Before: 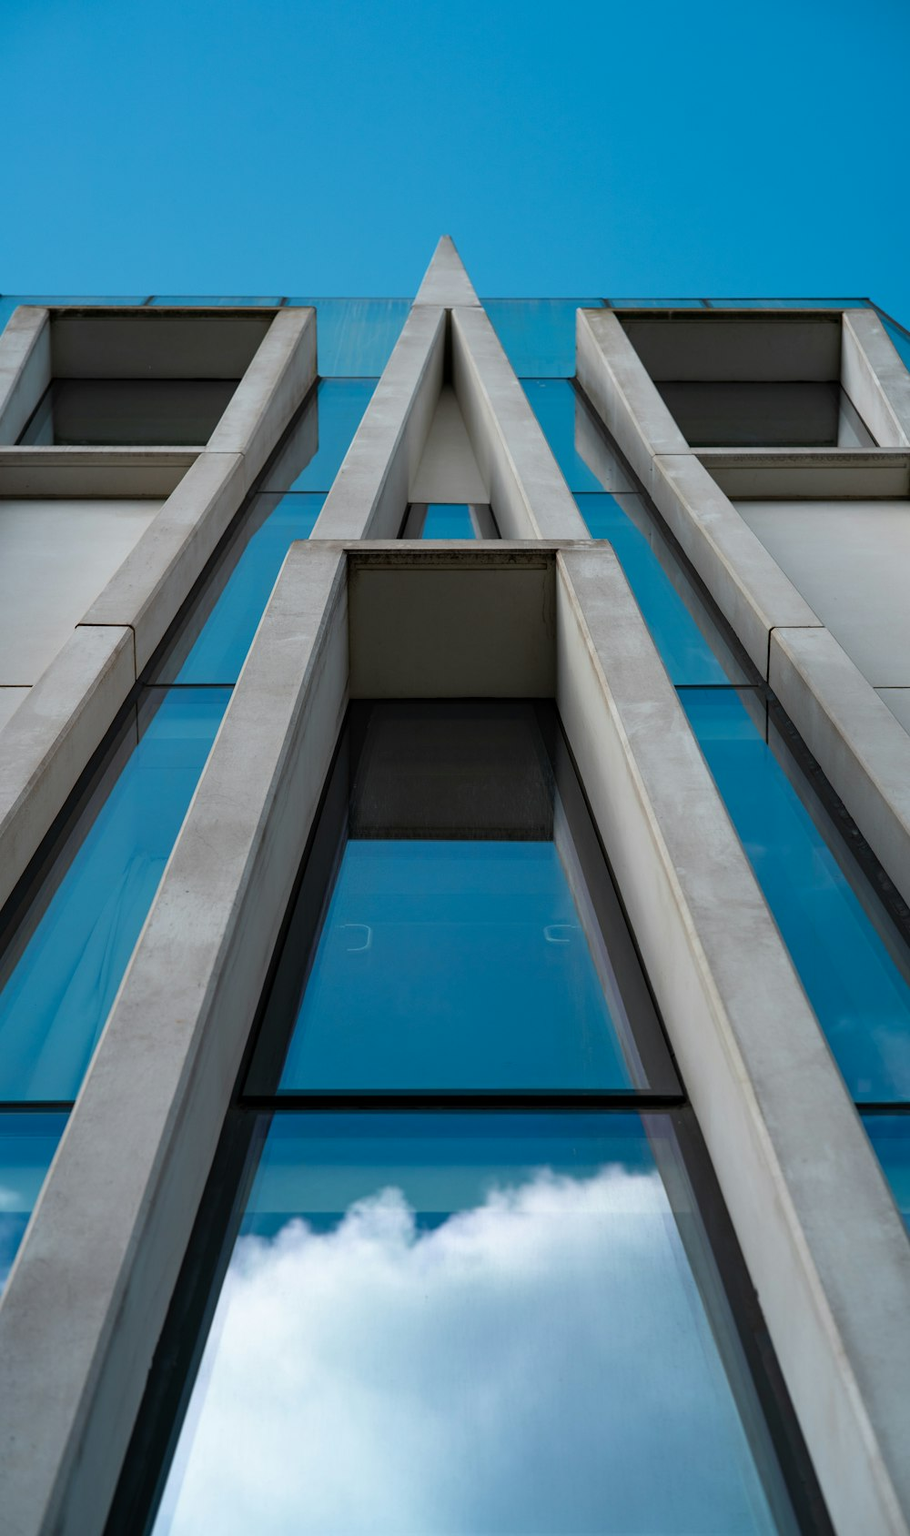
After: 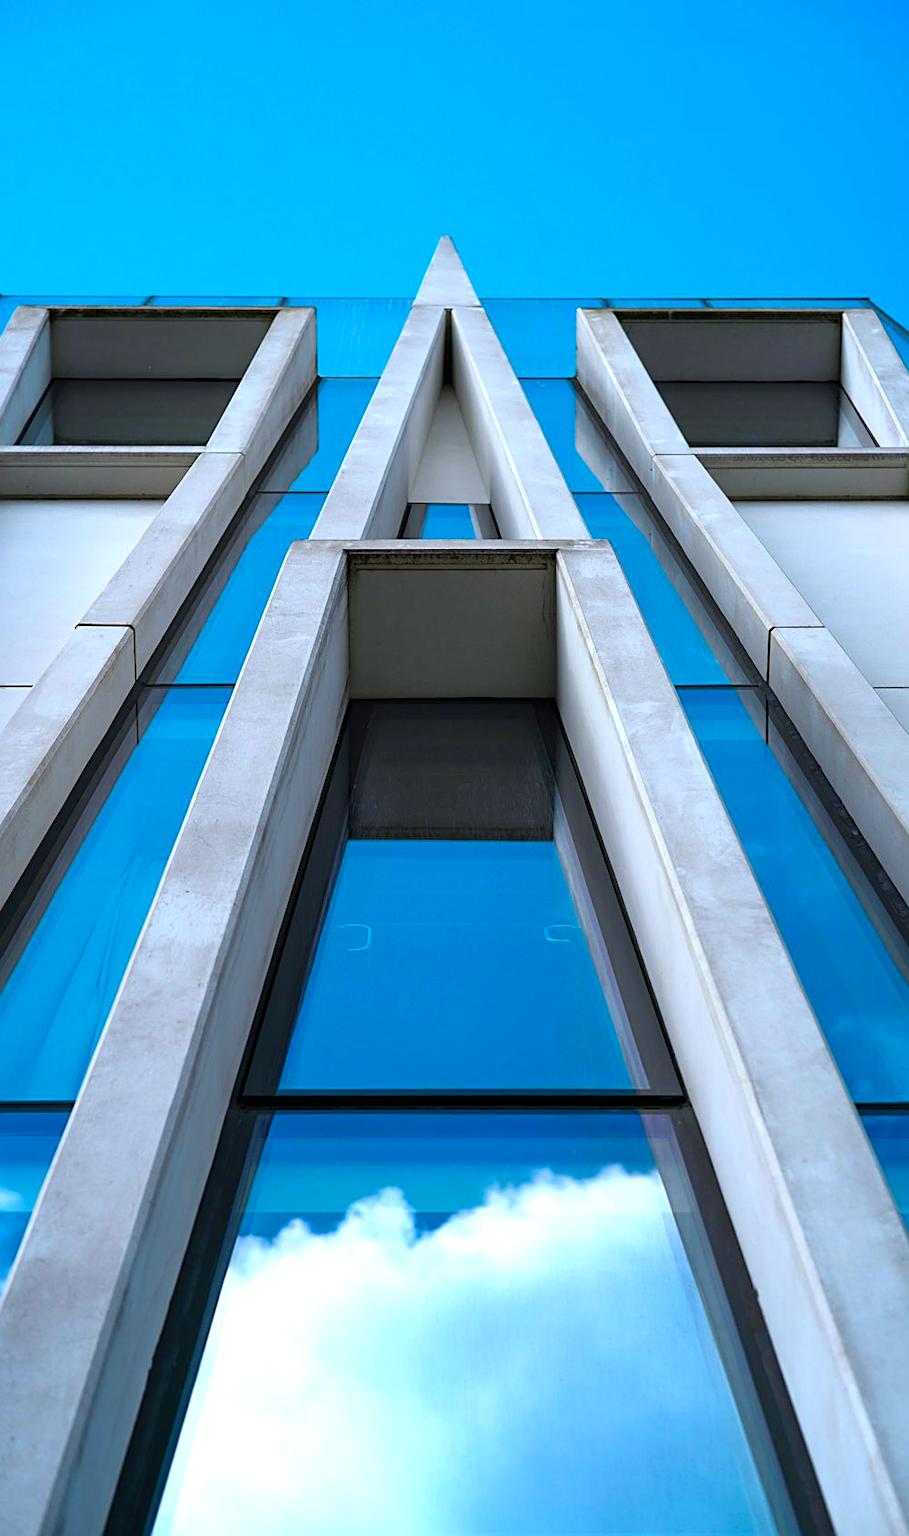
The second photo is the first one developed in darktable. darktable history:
exposure: black level correction 0, exposure 0.9 EV, compensate highlight preservation false
color calibration: output R [0.994, 0.059, -0.119, 0], output G [-0.036, 1.09, -0.119, 0], output B [0.078, -0.108, 0.961, 0], illuminant custom, x 0.371, y 0.382, temperature 4281.14 K
sharpen: on, module defaults
